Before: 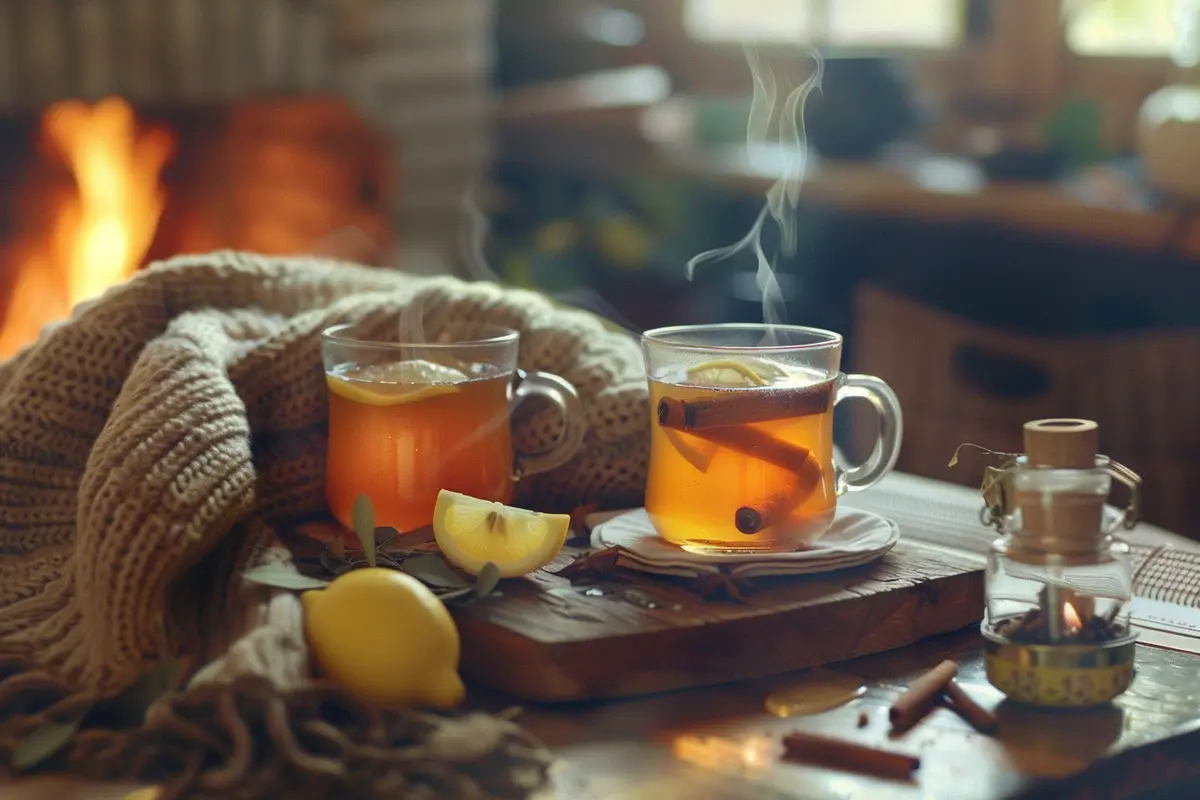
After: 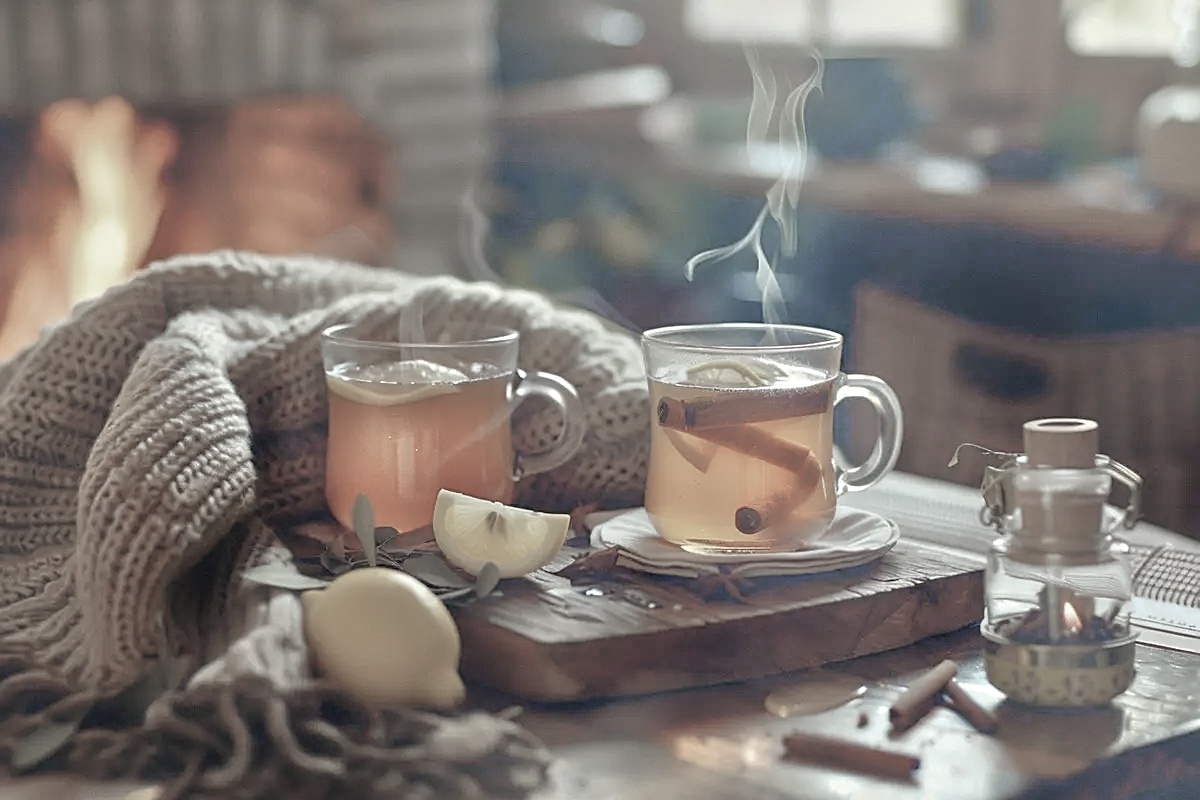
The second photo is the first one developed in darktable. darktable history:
tone equalizer: -7 EV 0.15 EV, -6 EV 0.6 EV, -5 EV 1.15 EV, -4 EV 1.33 EV, -3 EV 1.15 EV, -2 EV 0.6 EV, -1 EV 0.15 EV, mask exposure compensation -0.5 EV
sharpen: on, module defaults
color zones: curves: ch0 [(0, 0.613) (0.01, 0.613) (0.245, 0.448) (0.498, 0.529) (0.642, 0.665) (0.879, 0.777) (0.99, 0.613)]; ch1 [(0, 0.272) (0.219, 0.127) (0.724, 0.346)]
